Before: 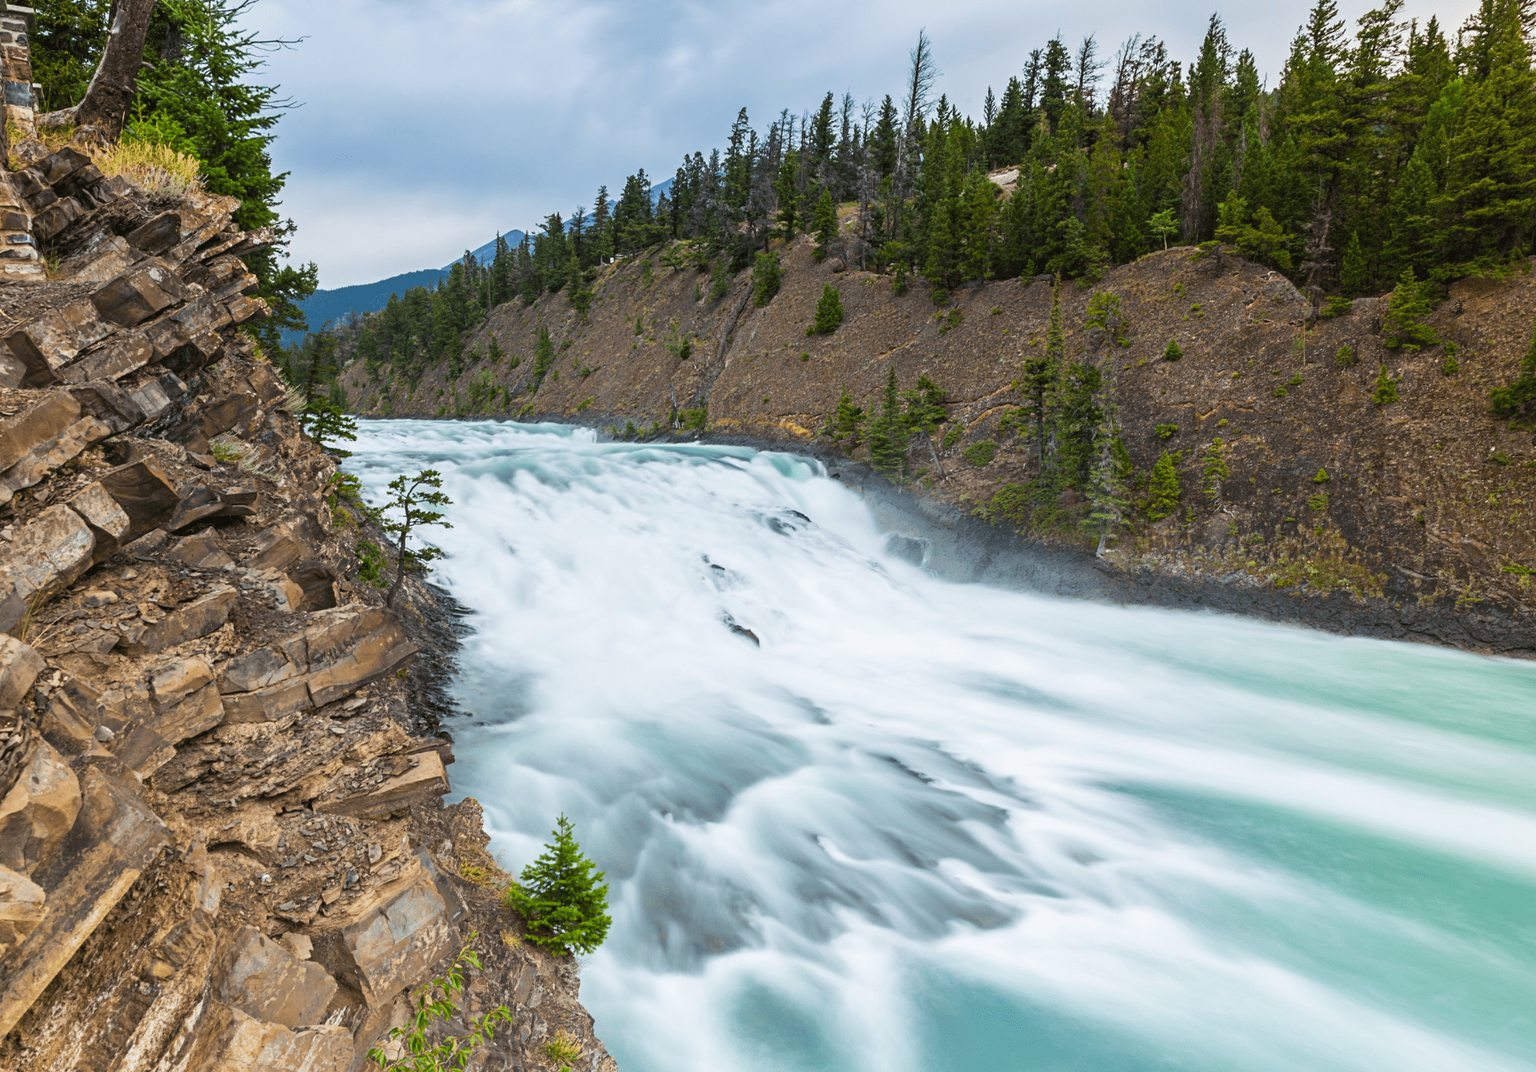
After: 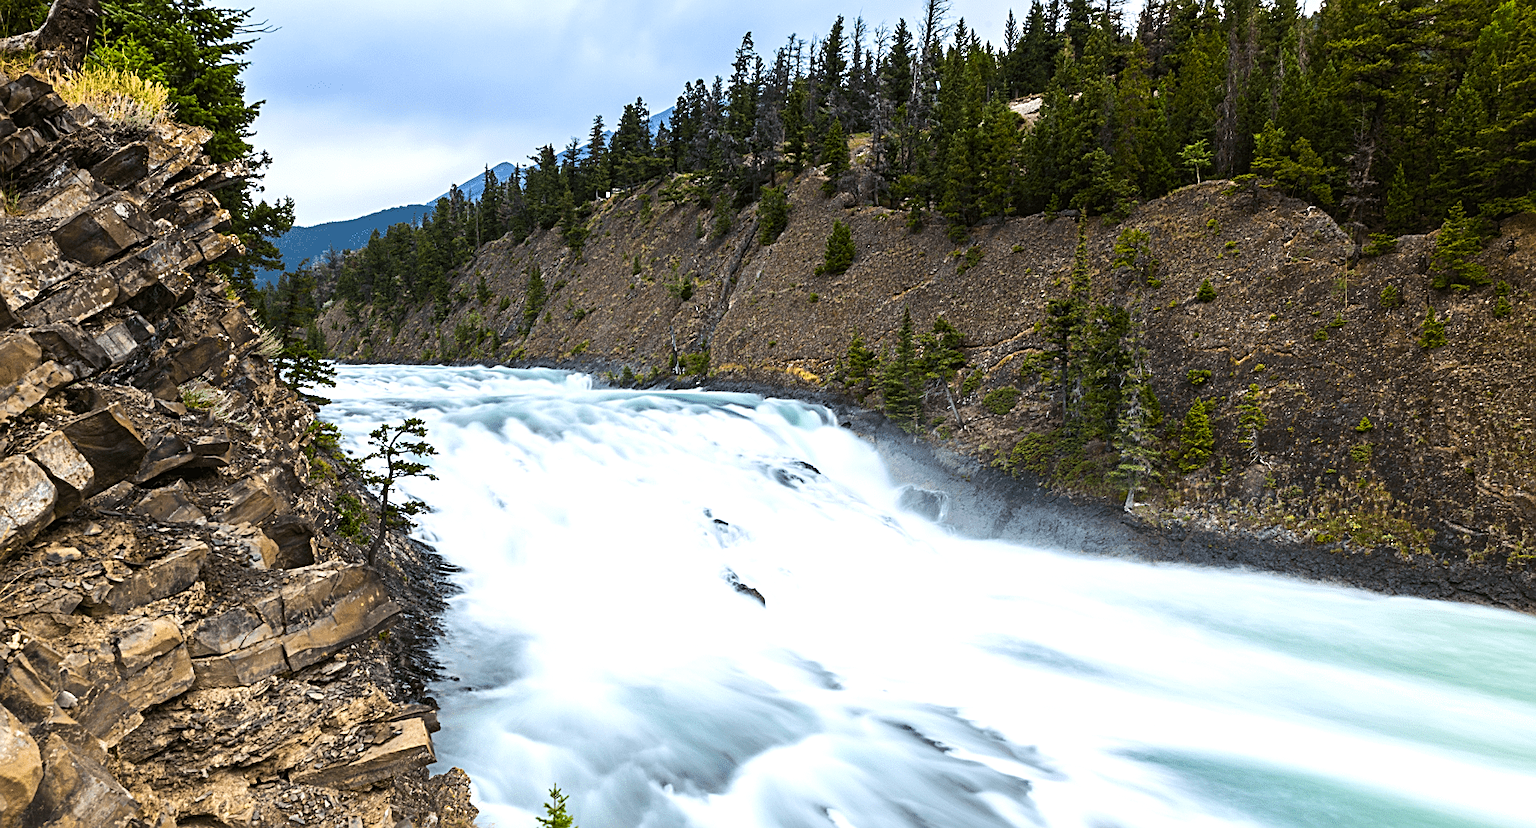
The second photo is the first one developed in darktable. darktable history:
exposure: exposure -0.153 EV, compensate highlight preservation false
color contrast: green-magenta contrast 0.8, blue-yellow contrast 1.1, unbound 0
sharpen: on, module defaults
tone equalizer: -8 EV -0.75 EV, -7 EV -0.7 EV, -6 EV -0.6 EV, -5 EV -0.4 EV, -3 EV 0.4 EV, -2 EV 0.6 EV, -1 EV 0.7 EV, +0 EV 0.75 EV, edges refinement/feathering 500, mask exposure compensation -1.57 EV, preserve details no
crop: left 2.737%, top 7.287%, right 3.421%, bottom 20.179%
white balance: red 1.004, blue 1.024
